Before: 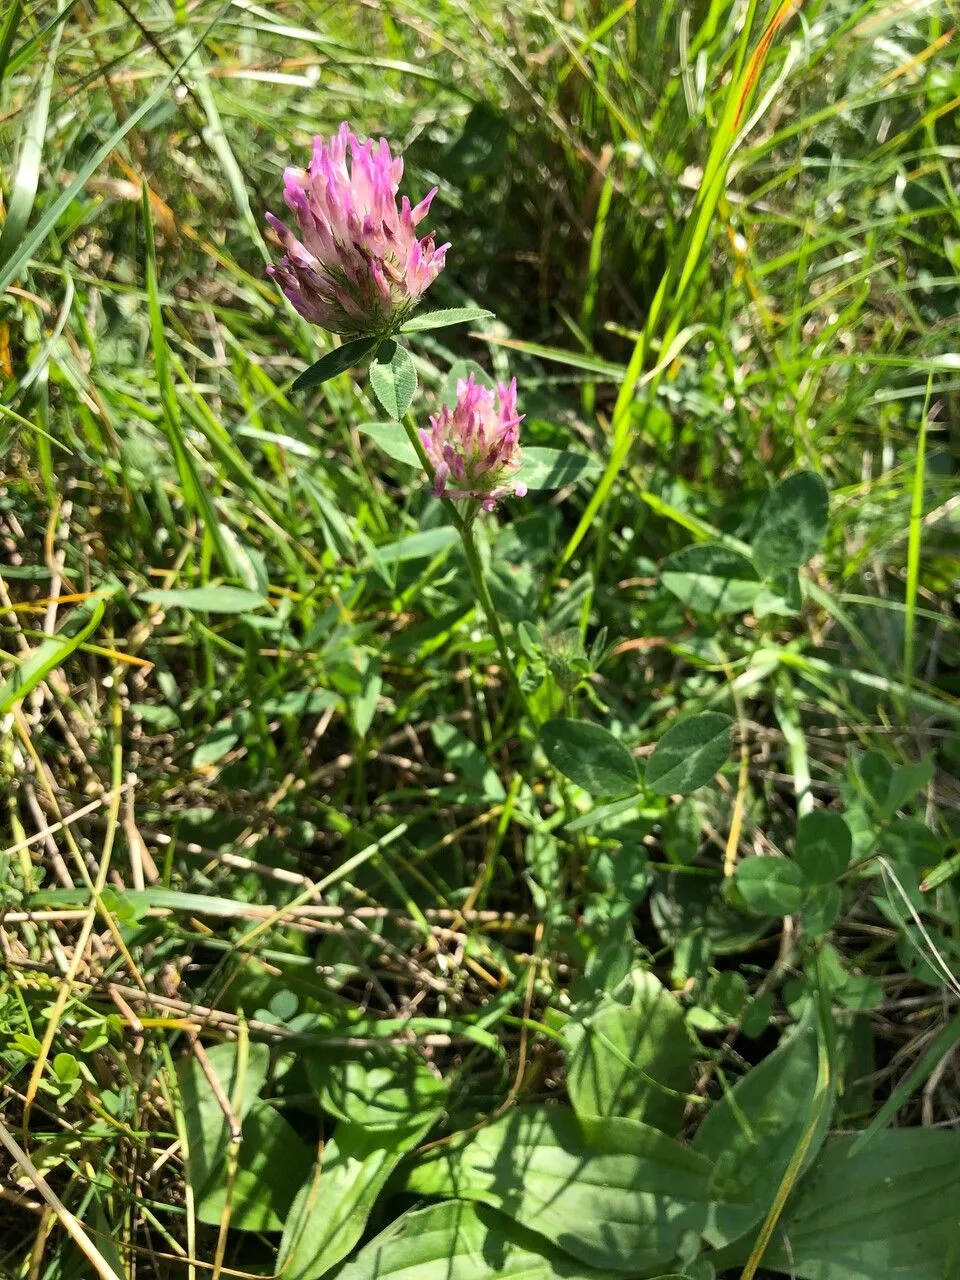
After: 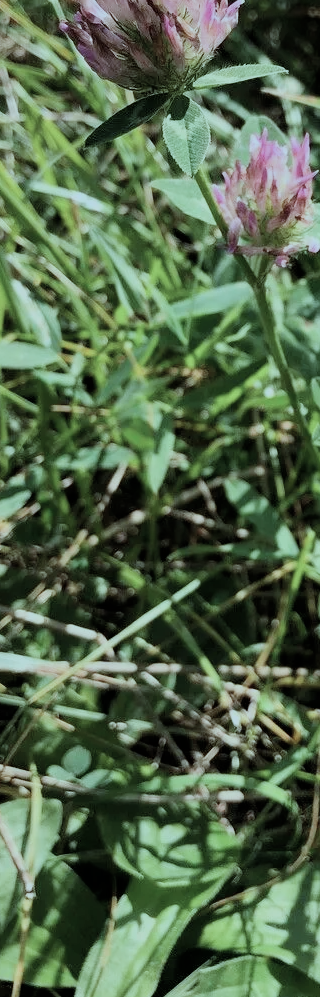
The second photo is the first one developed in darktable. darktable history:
crop and rotate: left 21.571%, top 19.08%, right 45.094%, bottom 3.006%
filmic rgb: black relative exposure -7.65 EV, white relative exposure 4.56 EV, hardness 3.61
color correction: highlights a* -12.97, highlights b* -17.65, saturation 0.706
